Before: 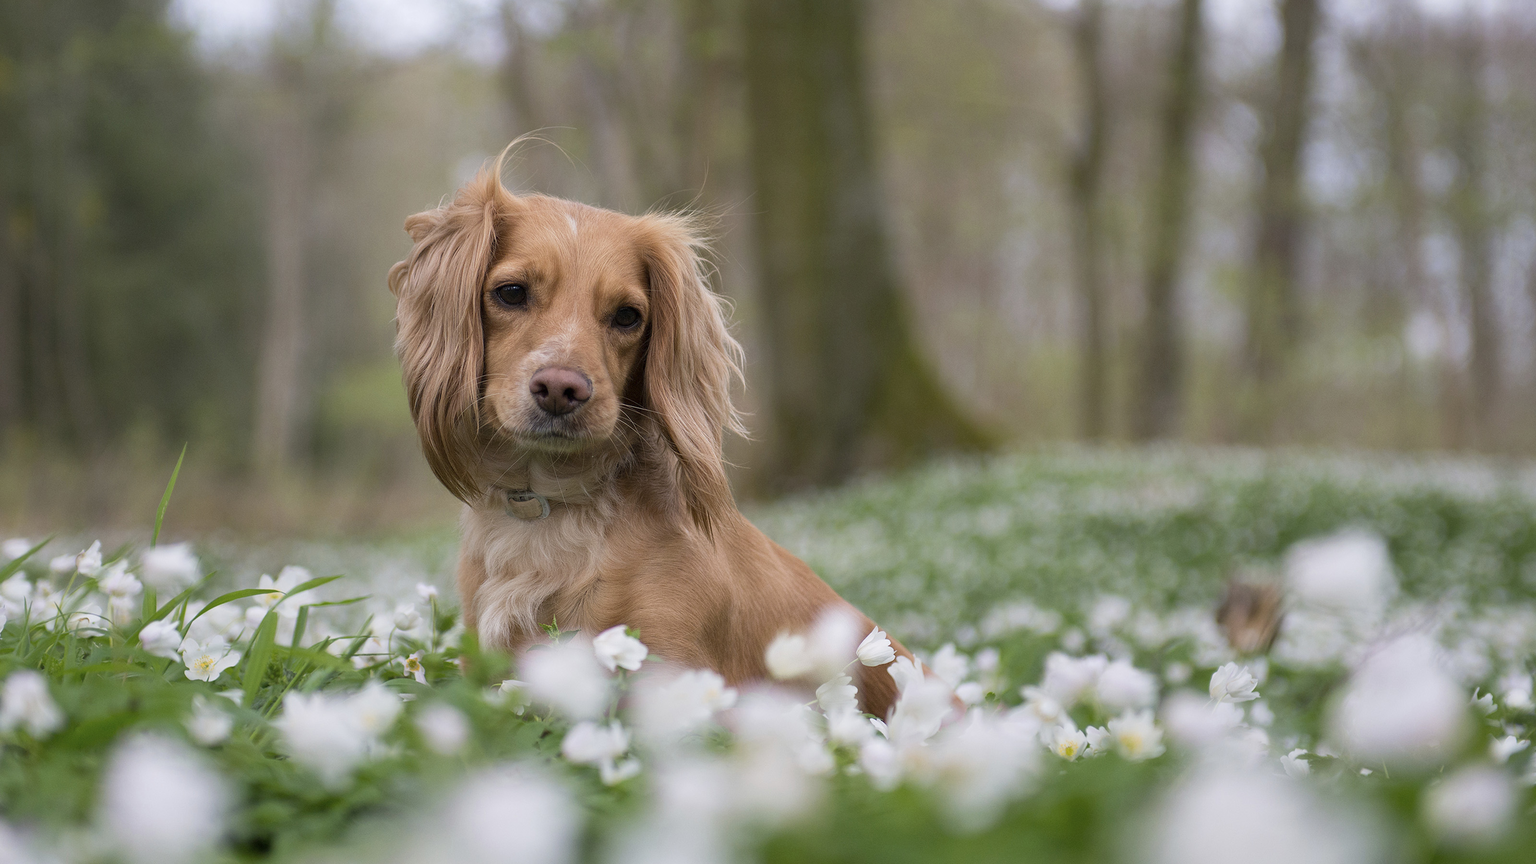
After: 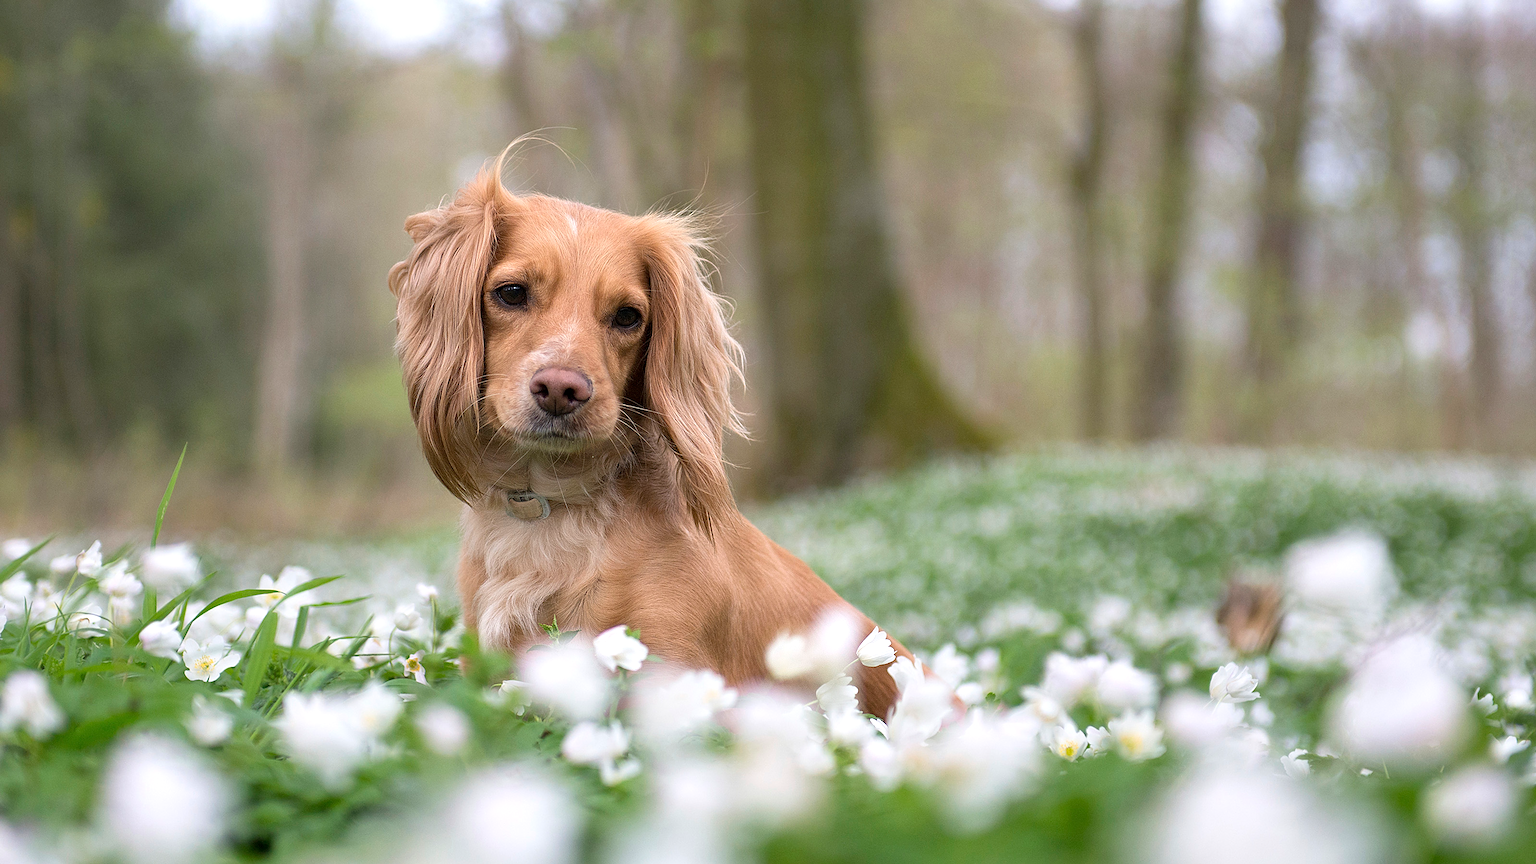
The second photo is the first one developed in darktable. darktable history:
sharpen: on, module defaults
exposure: exposure 0.491 EV, compensate highlight preservation false
